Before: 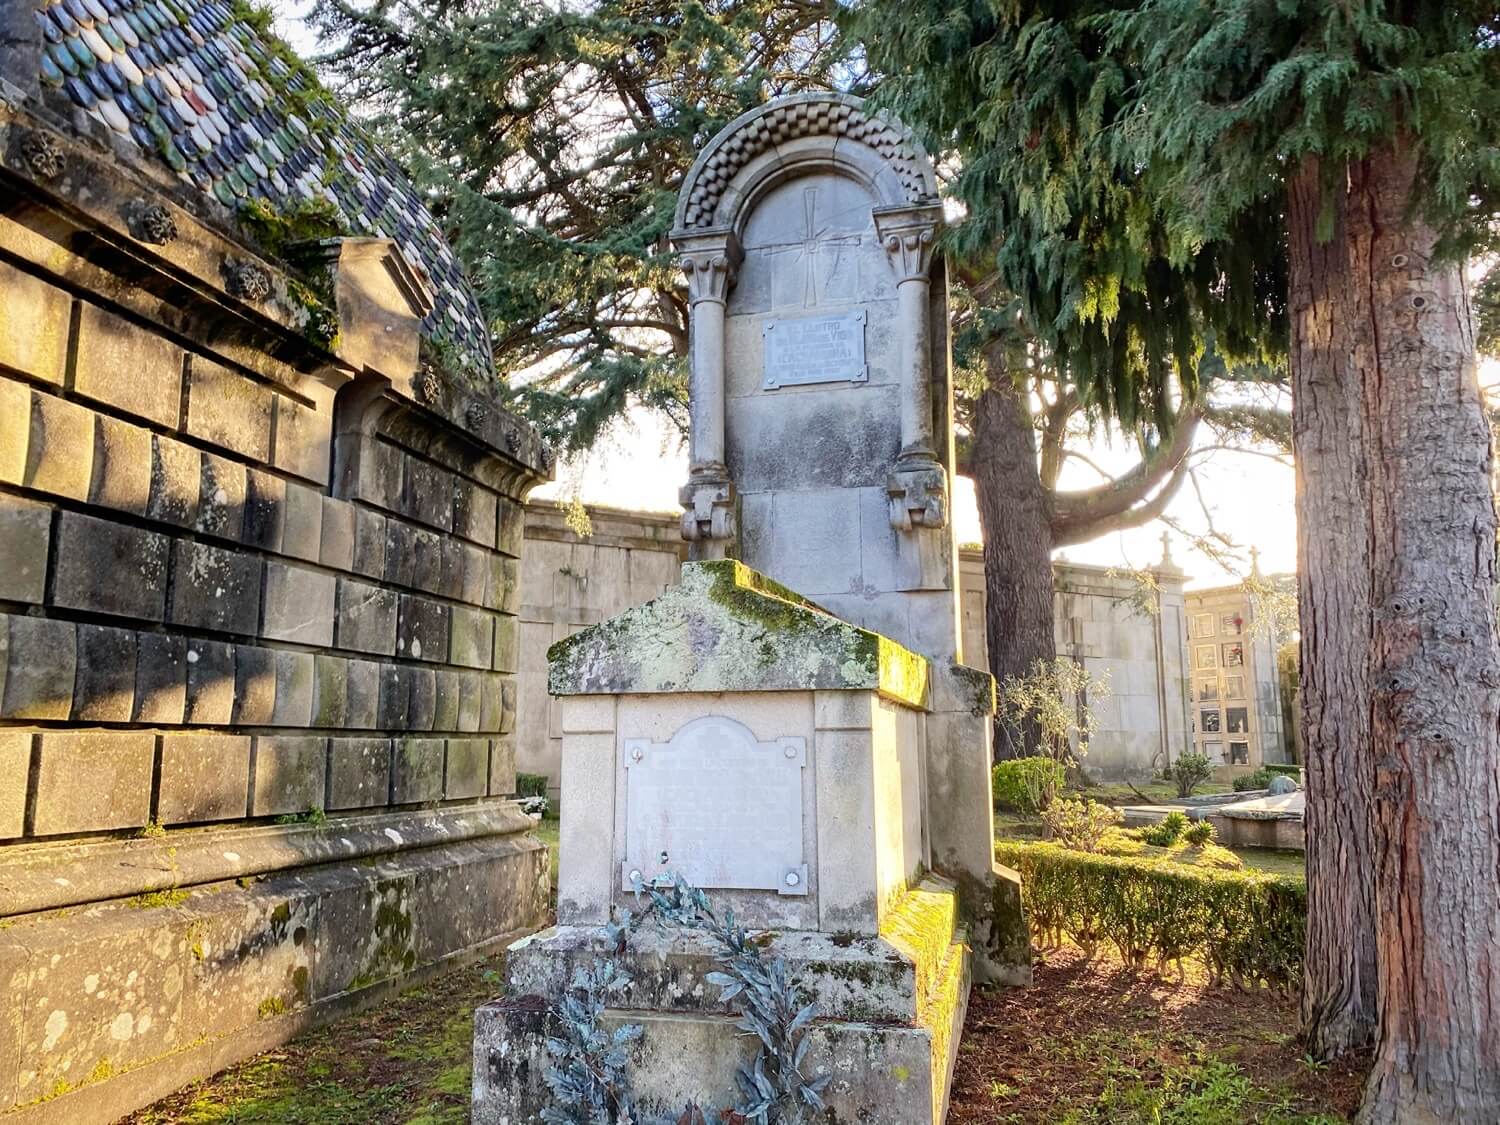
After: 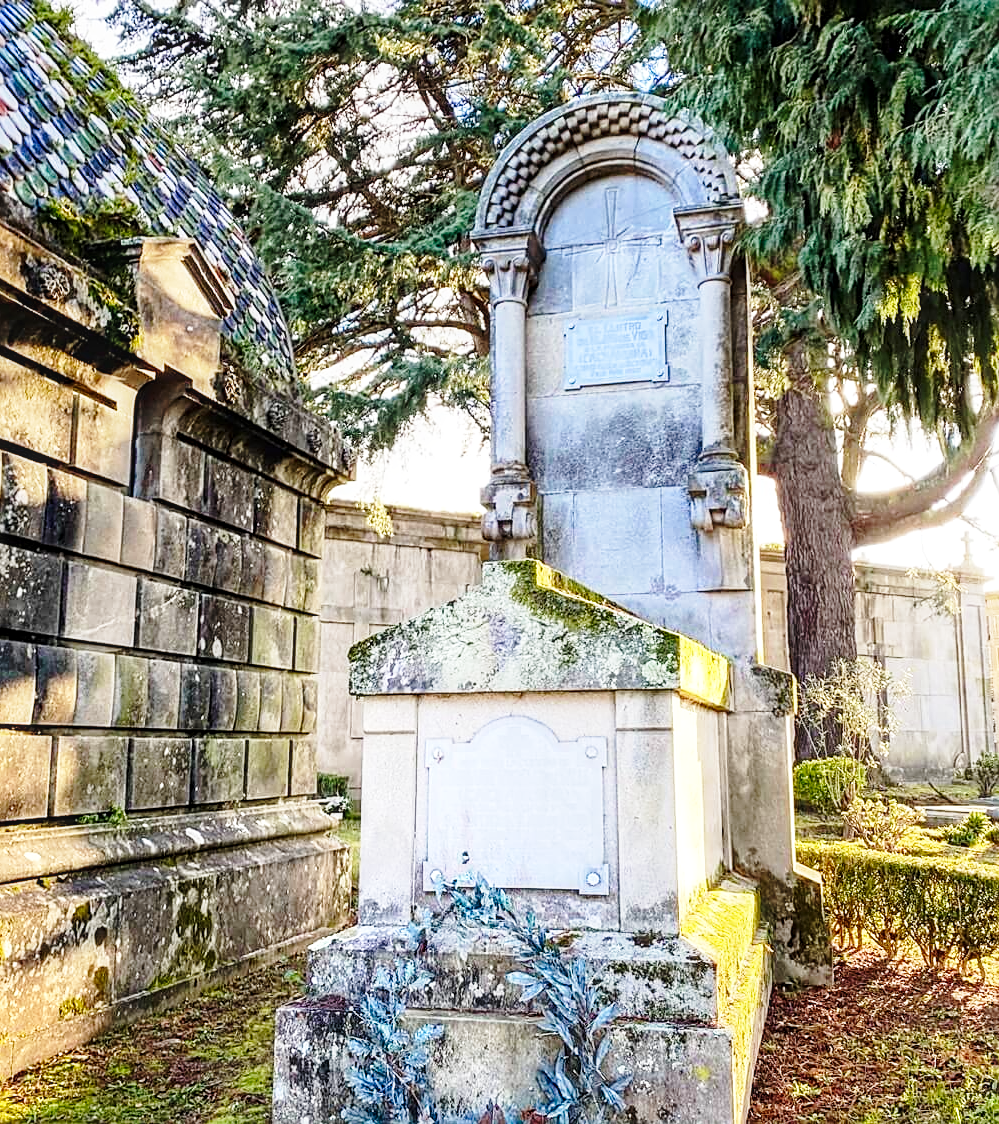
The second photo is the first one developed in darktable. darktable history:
base curve: curves: ch0 [(0, 0) (0.028, 0.03) (0.121, 0.232) (0.46, 0.748) (0.859, 0.968) (1, 1)], preserve colors none
sharpen: amount 0.495
local contrast: on, module defaults
crop and rotate: left 13.347%, right 20.031%
color zones: curves: ch1 [(0.25, 0.5) (0.747, 0.71)]
